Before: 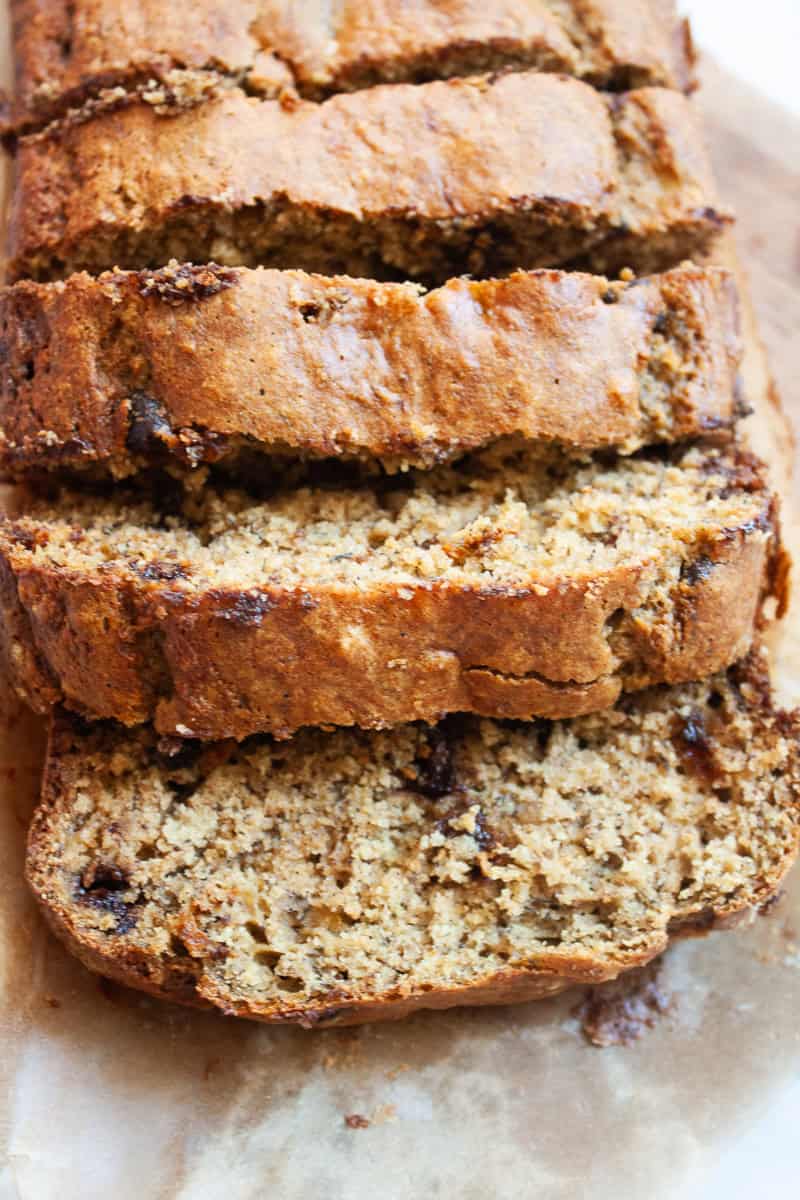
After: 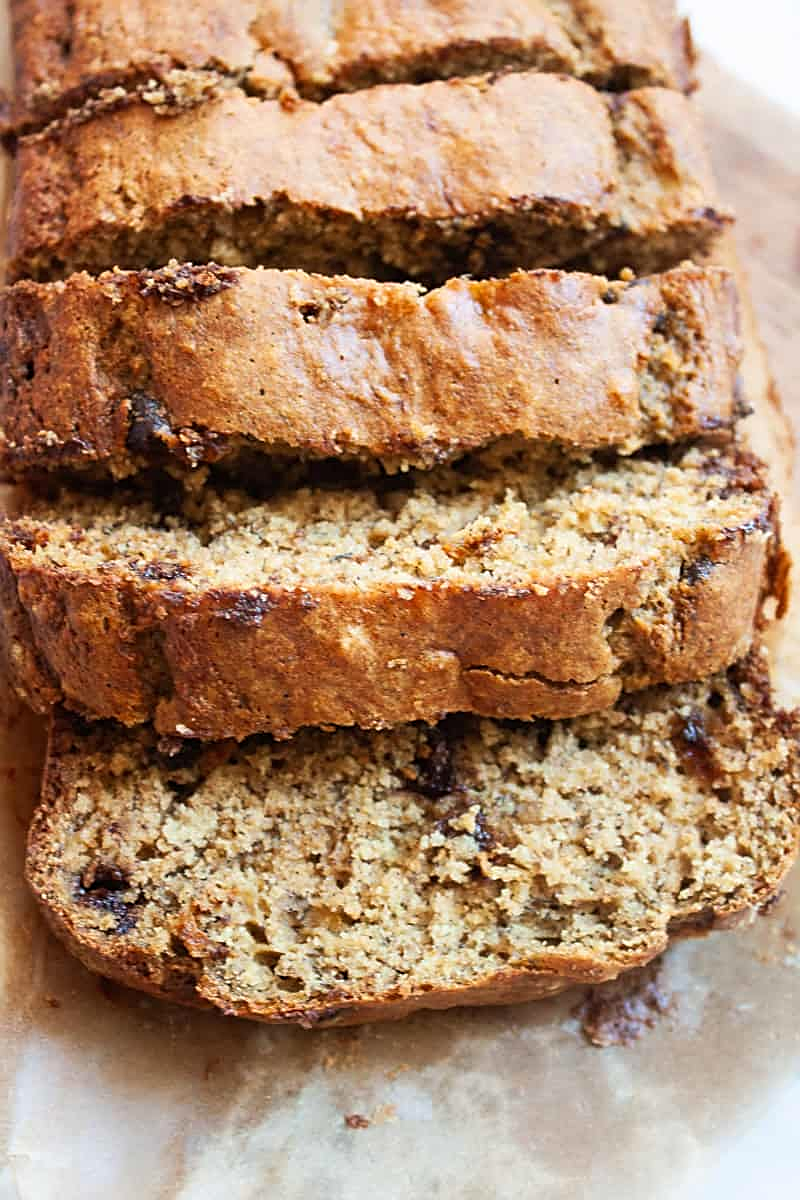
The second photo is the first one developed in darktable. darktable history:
velvia: strength 10%
sharpen: on, module defaults
